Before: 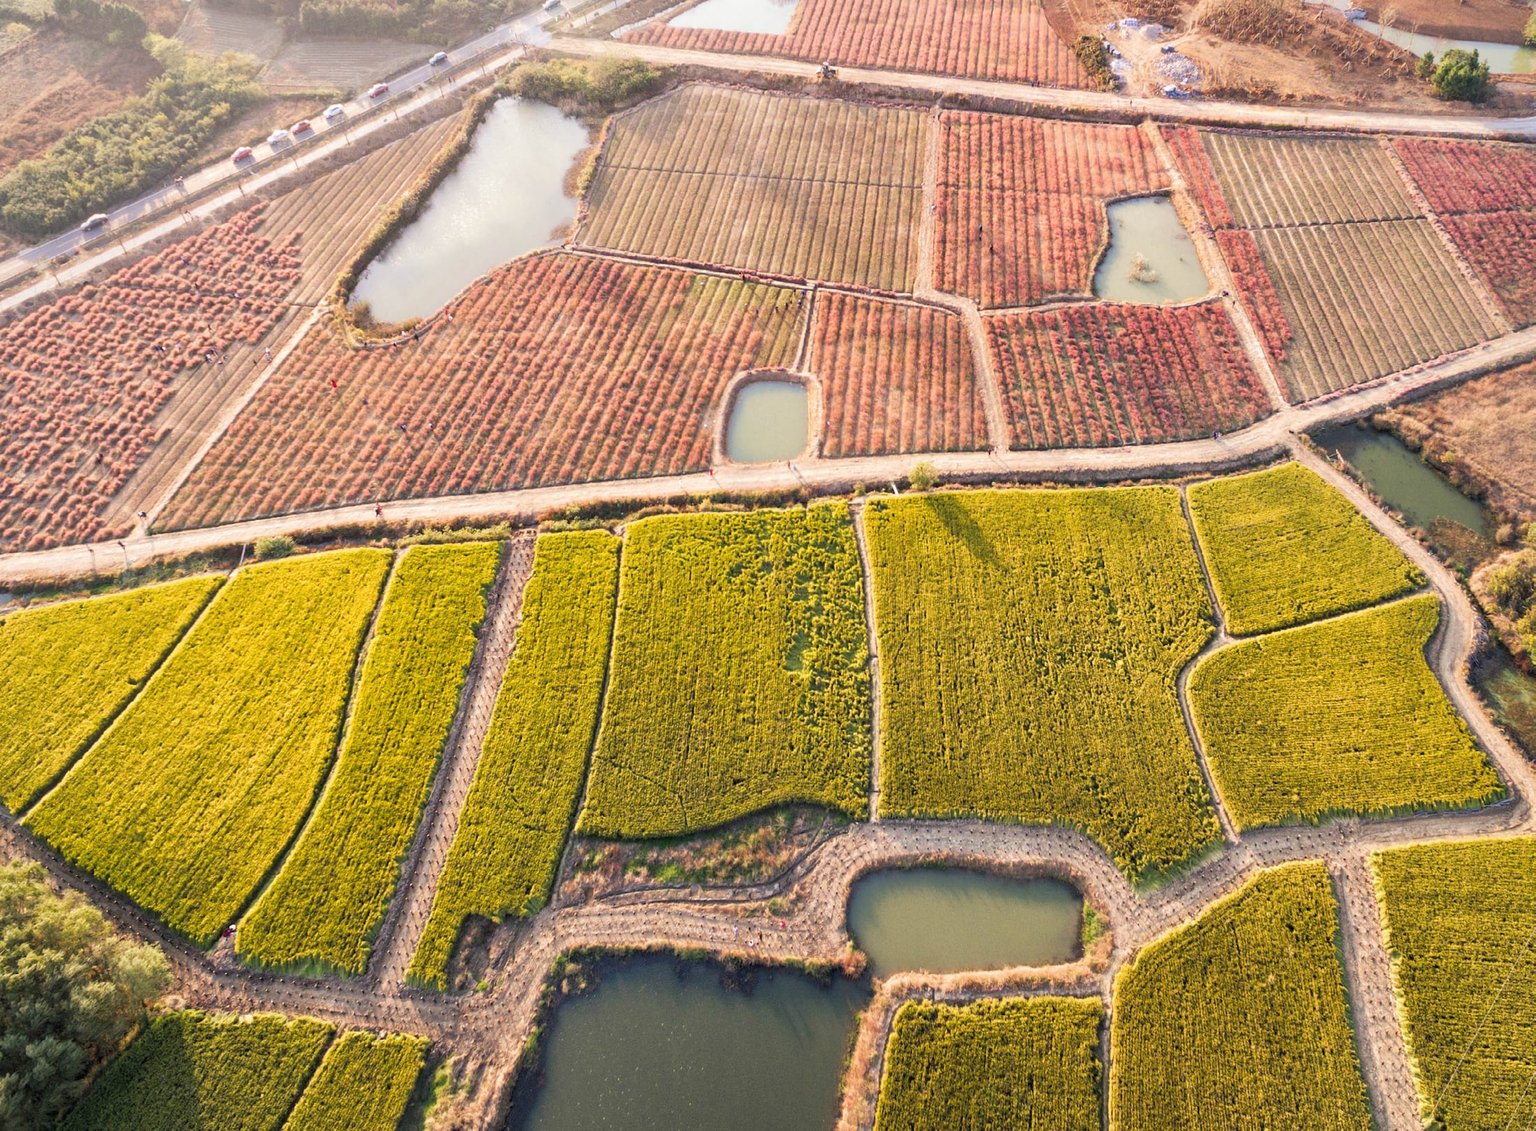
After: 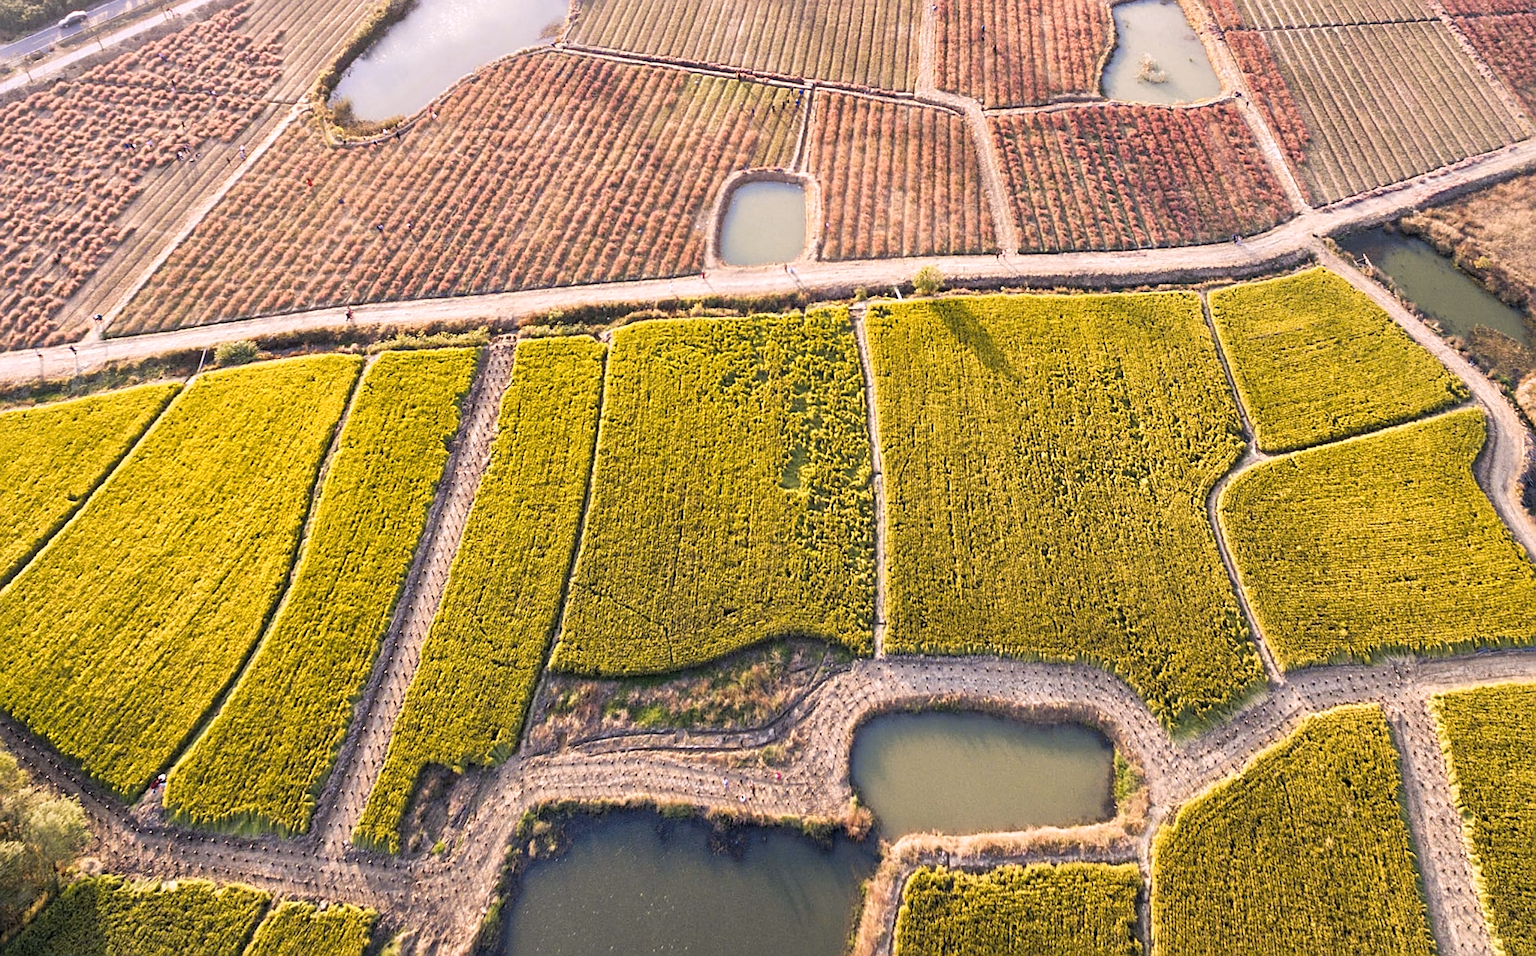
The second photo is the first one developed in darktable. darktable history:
rotate and perspective: rotation 0.215°, lens shift (vertical) -0.139, crop left 0.069, crop right 0.939, crop top 0.002, crop bottom 0.996
crop and rotate: top 15.774%, bottom 5.506%
shadows and highlights: radius 125.46, shadows 30.51, highlights -30.51, low approximation 0.01, soften with gaussian
white balance: red 1.05, blue 1.072
sharpen: on, module defaults
color contrast: green-magenta contrast 0.8, blue-yellow contrast 1.1, unbound 0
color zones: curves: ch0 [(0, 0.5) (0.143, 0.52) (0.286, 0.5) (0.429, 0.5) (0.571, 0.5) (0.714, 0.5) (0.857, 0.5) (1, 0.5)]; ch1 [(0, 0.489) (0.155, 0.45) (0.286, 0.466) (0.429, 0.5) (0.571, 0.5) (0.714, 0.5) (0.857, 0.5) (1, 0.489)]
